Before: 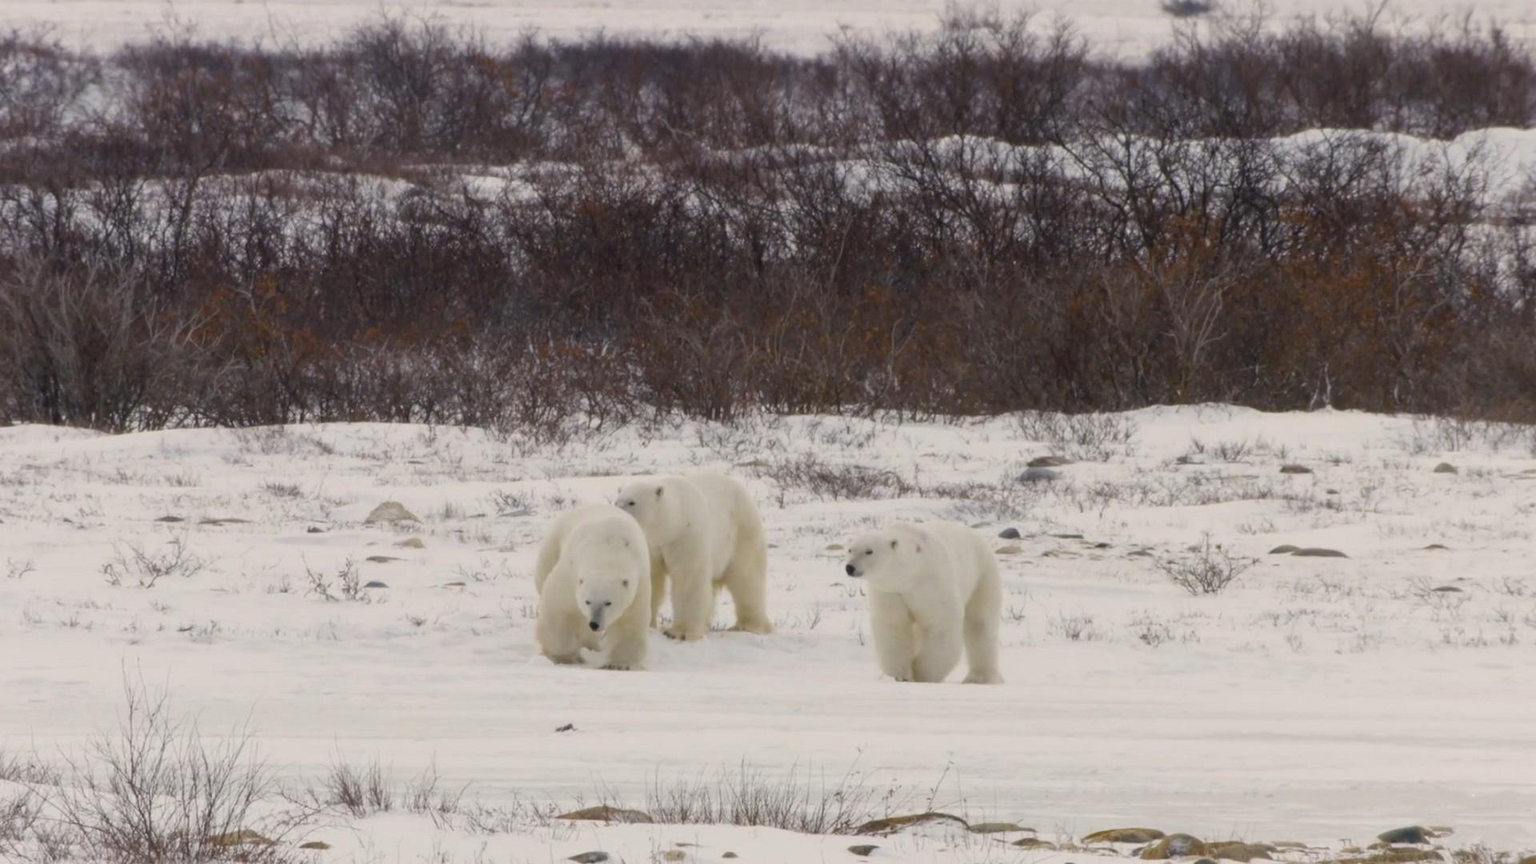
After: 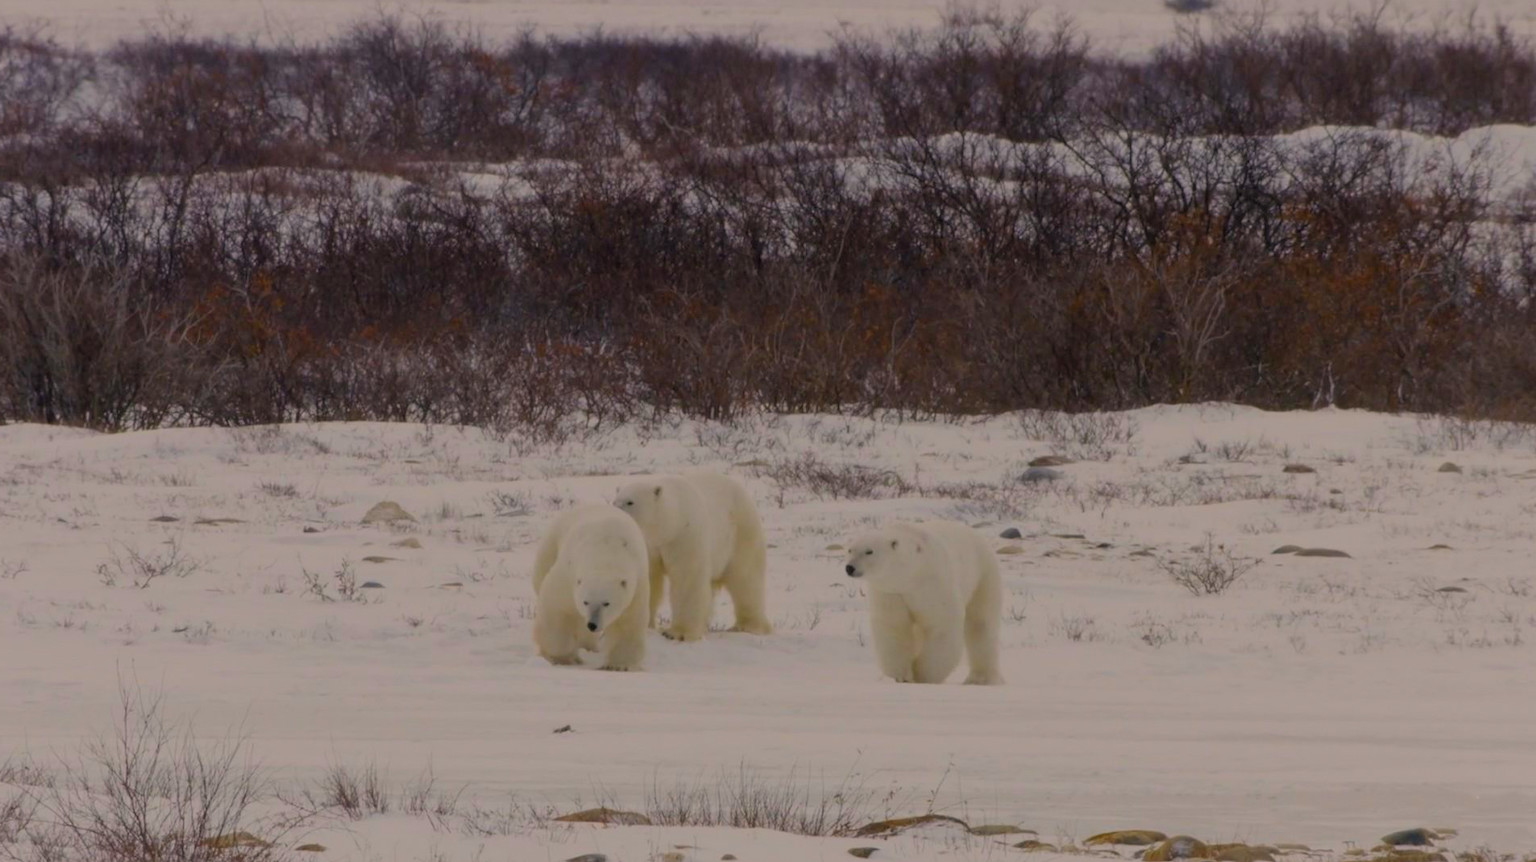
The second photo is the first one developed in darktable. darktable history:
exposure: black level correction 0, exposure -0.721 EV, compensate highlight preservation false
crop: left 0.434%, top 0.485%, right 0.244%, bottom 0.386%
contrast brightness saturation: saturation 0.18
filmic rgb: black relative exposure -13 EV, threshold 3 EV, target white luminance 85%, hardness 6.3, latitude 42.11%, contrast 0.858, shadows ↔ highlights balance 8.63%, color science v4 (2020), enable highlight reconstruction true
color correction: highlights a* 3.22, highlights b* 1.93, saturation 1.19
